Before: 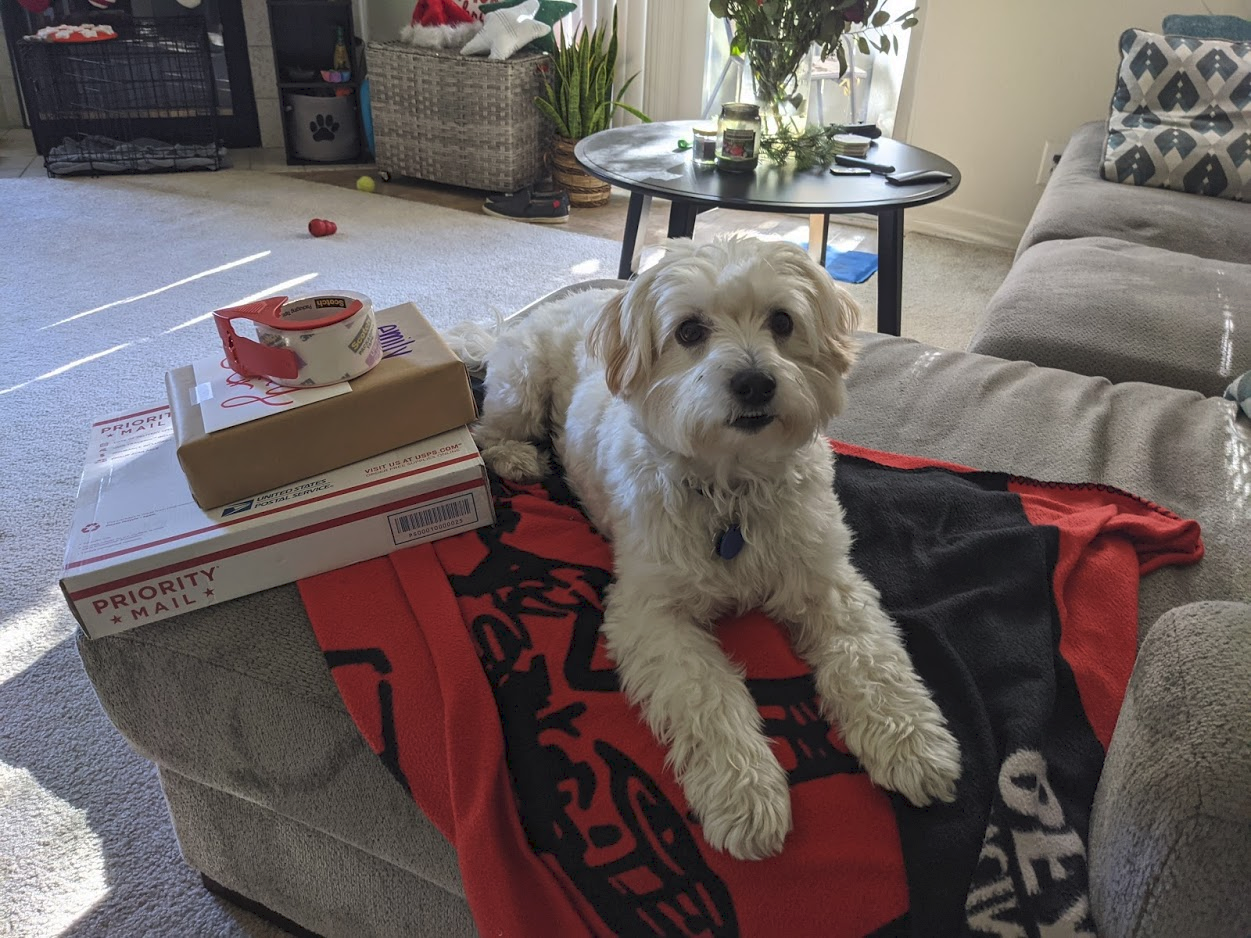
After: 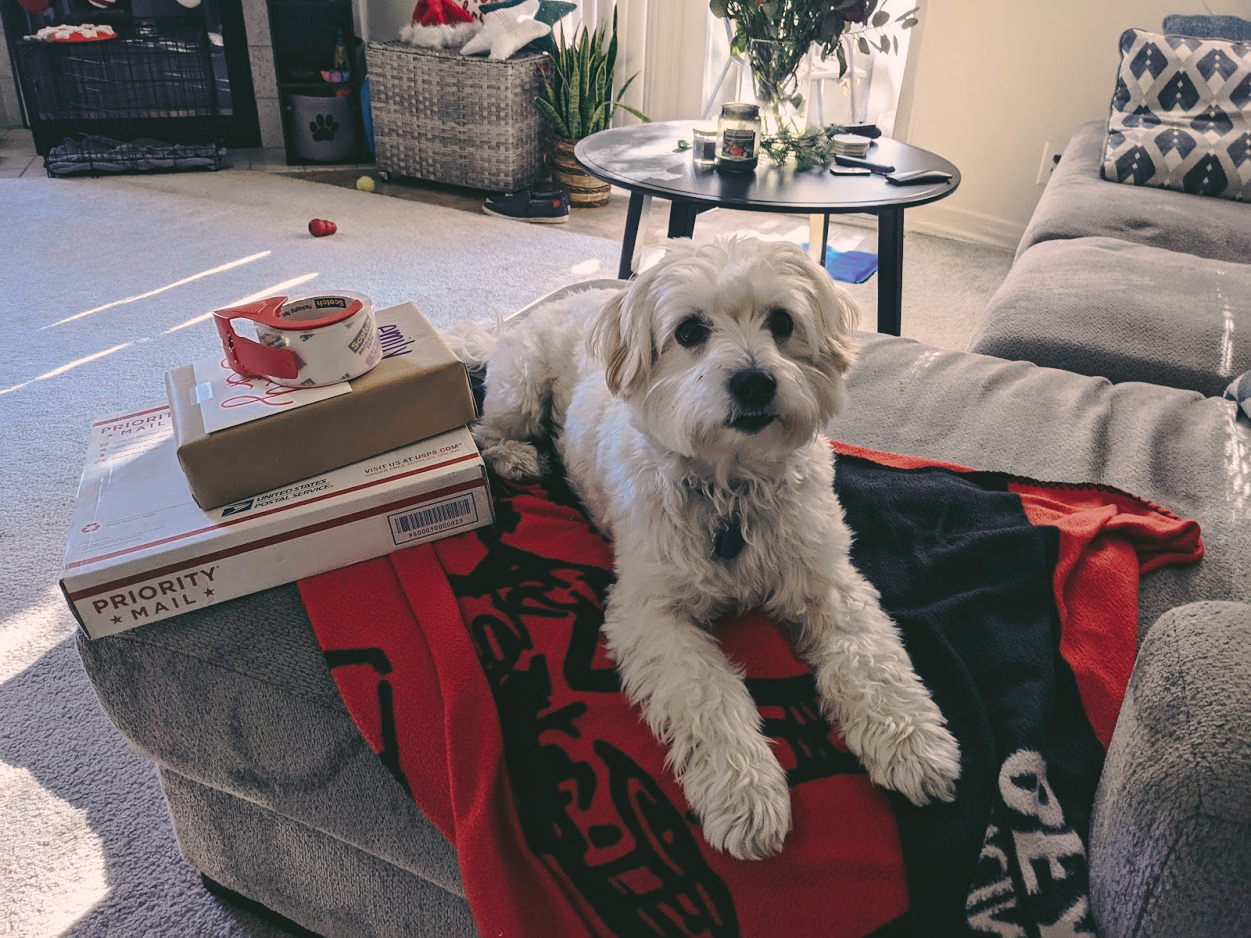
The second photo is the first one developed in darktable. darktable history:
tone curve: curves: ch0 [(0, 0) (0.003, 0.085) (0.011, 0.086) (0.025, 0.086) (0.044, 0.088) (0.069, 0.093) (0.1, 0.102) (0.136, 0.12) (0.177, 0.157) (0.224, 0.203) (0.277, 0.277) (0.335, 0.36) (0.399, 0.463) (0.468, 0.559) (0.543, 0.626) (0.623, 0.703) (0.709, 0.789) (0.801, 0.869) (0.898, 0.927) (1, 1)], preserve colors none
color look up table: target L [91.11, 90.48, 80.86, 71.19, 60.92, 62.44, 45.01, 39.42, 39.72, 14.58, 200.92, 94.66, 84.16, 74.92, 67.38, 67.15, 66.15, 56.29, 52.43, 53.39, 42.75, 38.42, 26.92, 22.68, 5.897, 89.18, 83.11, 82.94, 69.39, 64.73, 81.4, 51.37, 67.89, 49.71, 49.78, 41.39, 40.87, 19.95, 20.66, 19.06, 18.93, 78.71, 63.36, 64.67, 63.23, 58.69, 42.68, 37.73, 37.39], target a [-4.358, -13.51, -32.29, -5.76, -7.841, 2.915, -21.64, -12.53, -9.959, -27.43, 0, 17.54, 11.63, 28.01, 10.81, 32.43, 9.186, 46.81, 25.43, 59.3, 36.69, 5.895, 19.17, 32.29, -19.27, 25.7, 24.81, 27.56, 43.19, 20.42, 30.74, 33.65, 41.73, 53.12, 47.67, 30.93, 56.7, 8.064, -2.767, 22.07, 30.29, -16.84, -16.32, -33.9, -34.12, -4.411, -0.211, -12.94, 3.246], target b [27.56, 36.36, 15.64, 39.31, 17.32, 9.606, 14.49, 17.97, 4.41, -0.086, -0.001, 11.73, 33.86, 19.13, 54.62, 54.94, 30.48, 25.47, 14.04, 43.62, 35.81, 1.63, 26.47, 2.345, 9.23, 3.061, 11.26, 4.85, 0.499, -0.561, -3.885, -34.37, -18.26, 3.607, -19.75, -3.979, -43.17, -28.77, -3.91, -20.17, -35.87, 5.888, -33.89, -4.239, -28.23, -10.24, -53.46, -7.988, -24.18], num patches 49
